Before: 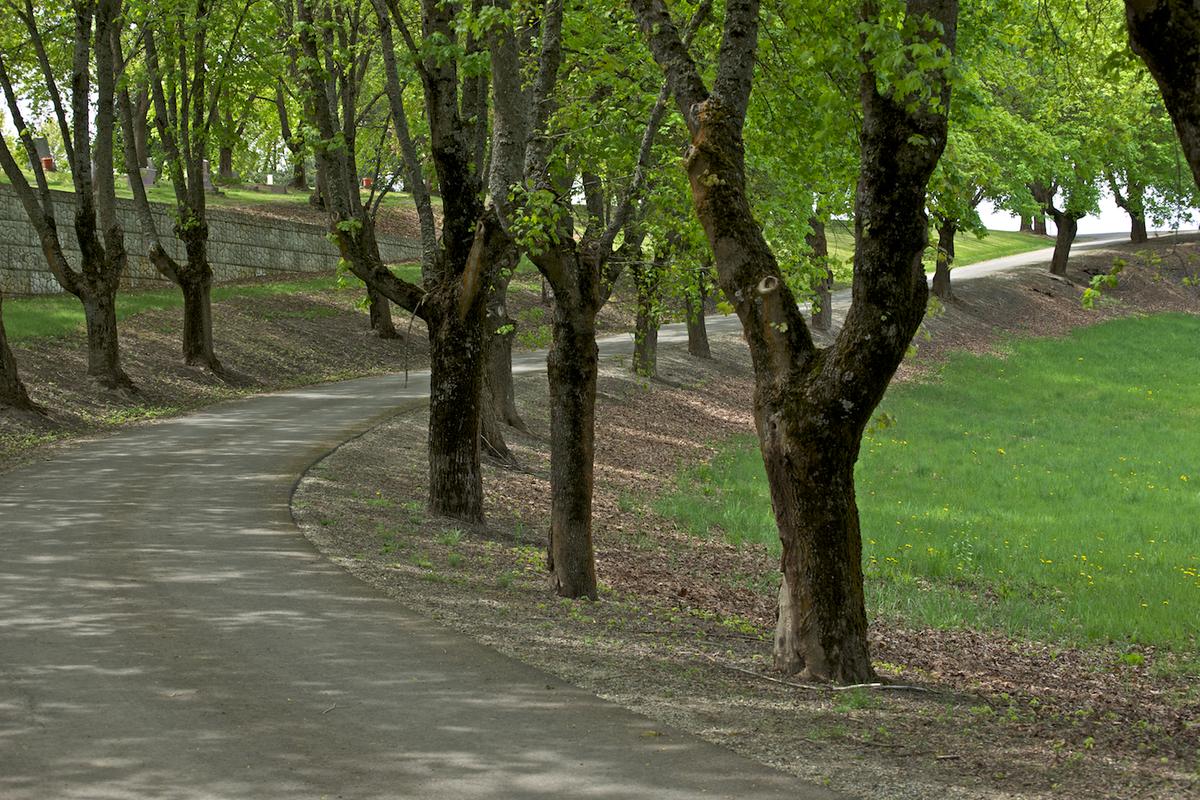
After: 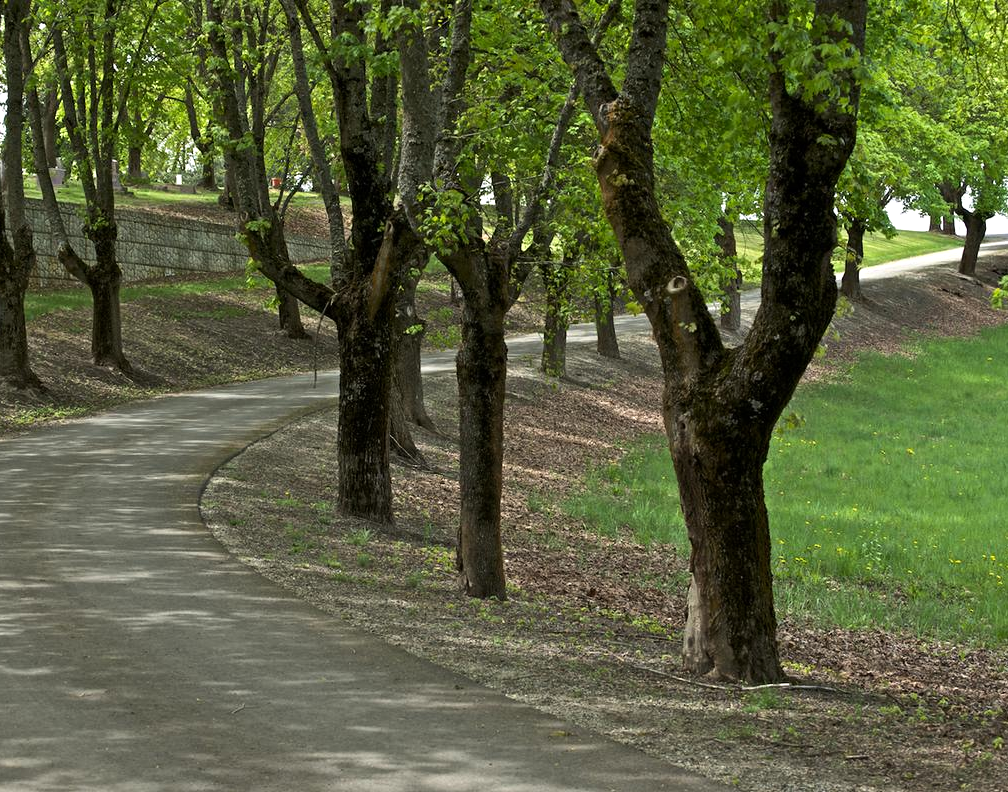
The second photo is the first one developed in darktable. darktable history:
crop: left 7.598%, right 7.873%
tone equalizer: -8 EV -0.417 EV, -7 EV -0.389 EV, -6 EV -0.333 EV, -5 EV -0.222 EV, -3 EV 0.222 EV, -2 EV 0.333 EV, -1 EV 0.389 EV, +0 EV 0.417 EV, edges refinement/feathering 500, mask exposure compensation -1.57 EV, preserve details no
